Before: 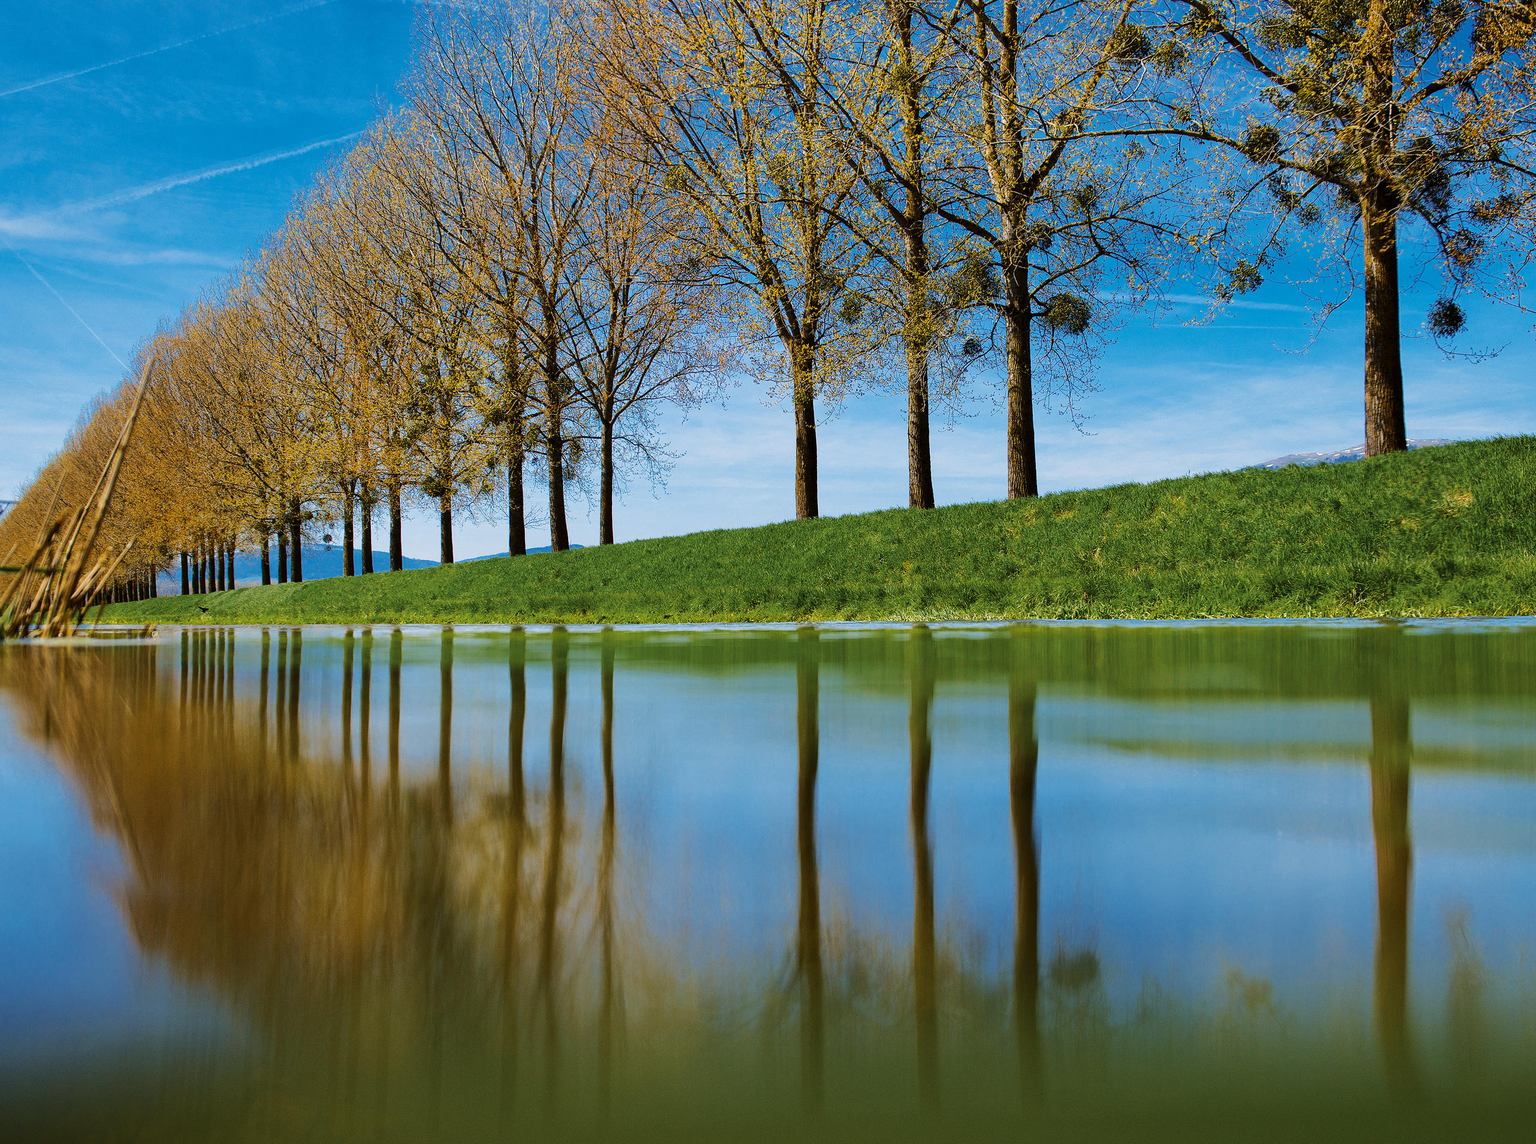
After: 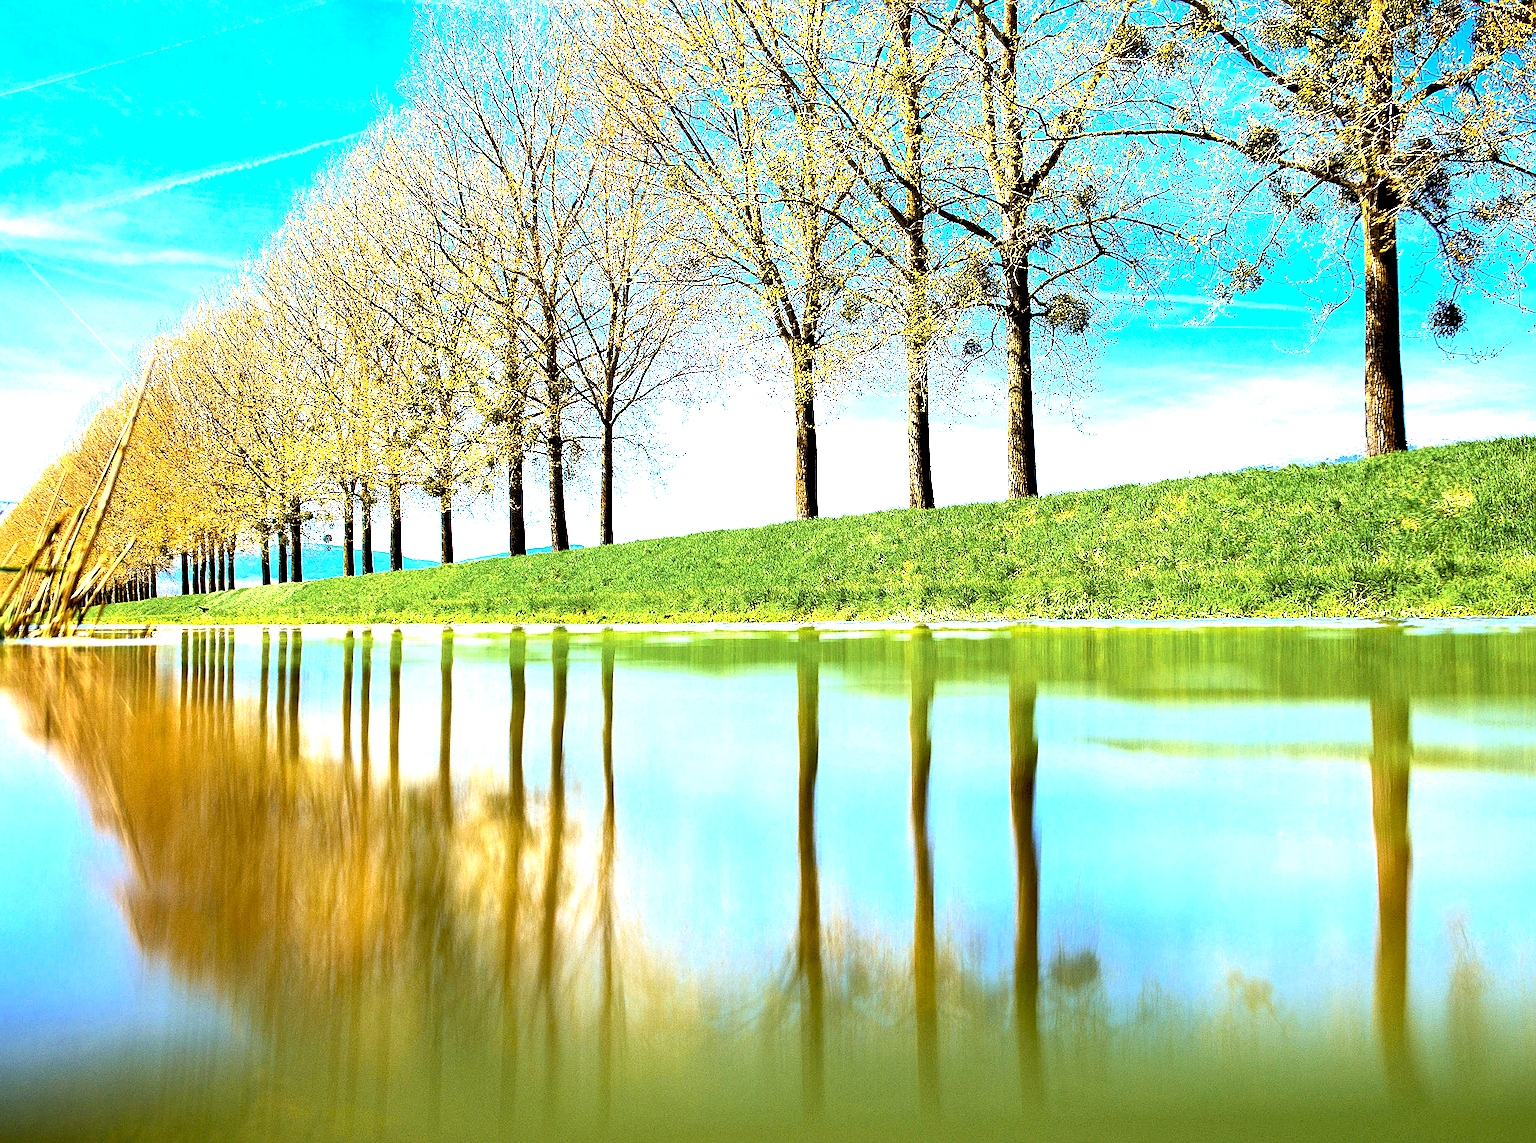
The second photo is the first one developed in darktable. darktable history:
sharpen: on, module defaults
exposure: black level correction 0.006, exposure 2.085 EV, compensate highlight preservation false
